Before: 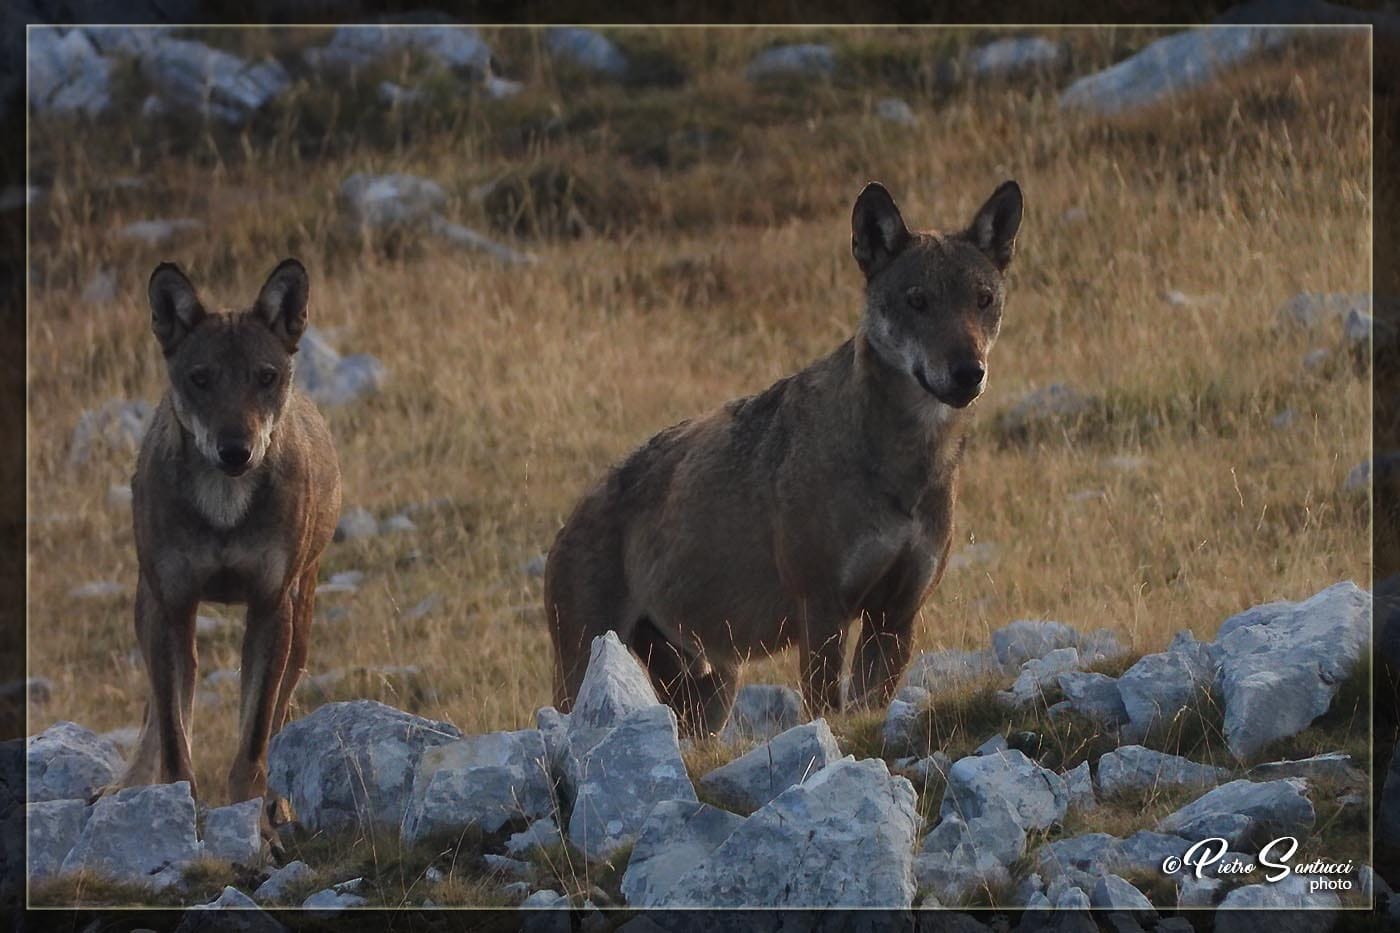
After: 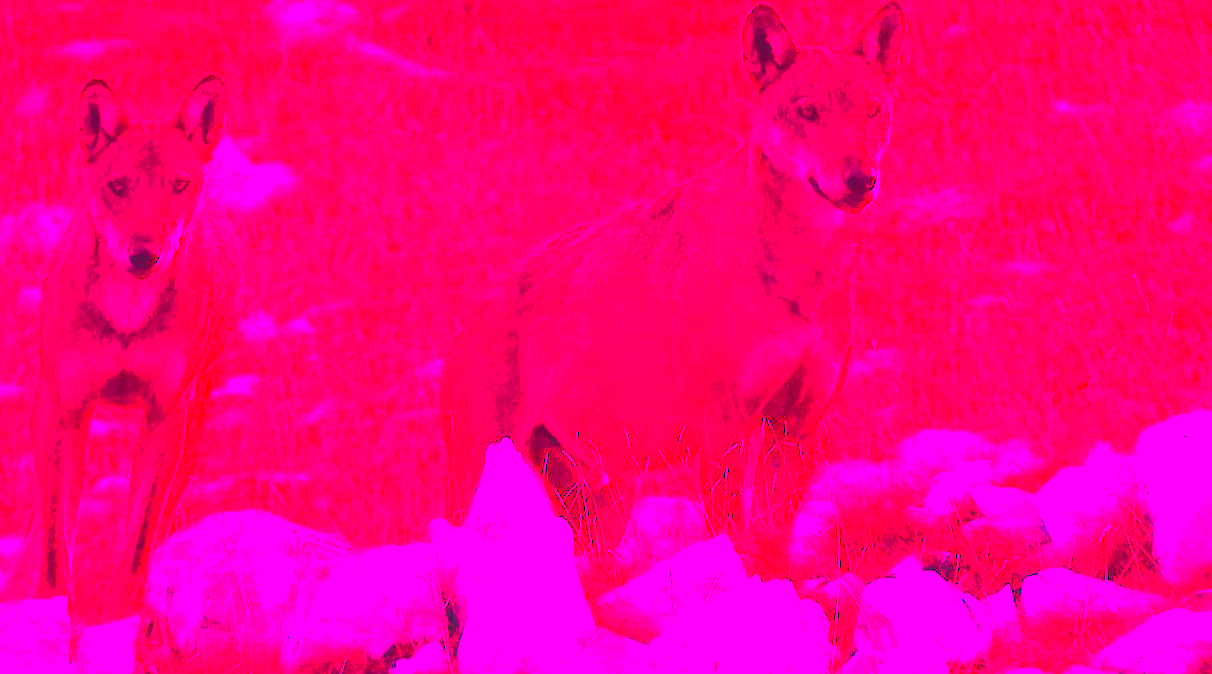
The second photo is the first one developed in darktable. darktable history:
exposure: exposure 0.74 EV, compensate highlight preservation false
color correction: highlights a* 17.03, highlights b* 0.205, shadows a* -15.38, shadows b* -14.56, saturation 1.5
crop: left 9.712%, top 16.928%, right 10.845%, bottom 12.332%
rotate and perspective: rotation 0.128°, lens shift (vertical) -0.181, lens shift (horizontal) -0.044, shear 0.001, automatic cropping off
white balance: red 4.26, blue 1.802
